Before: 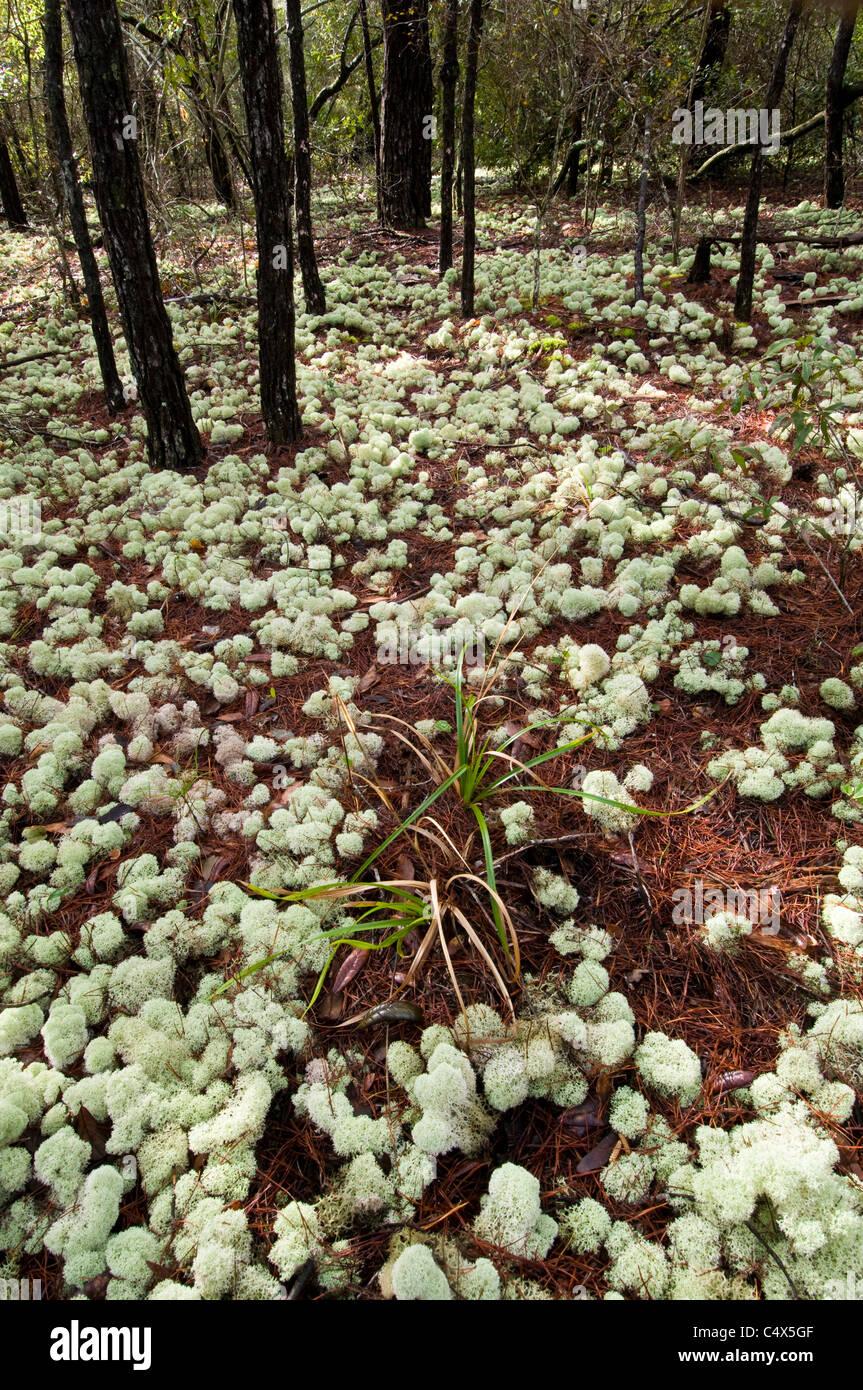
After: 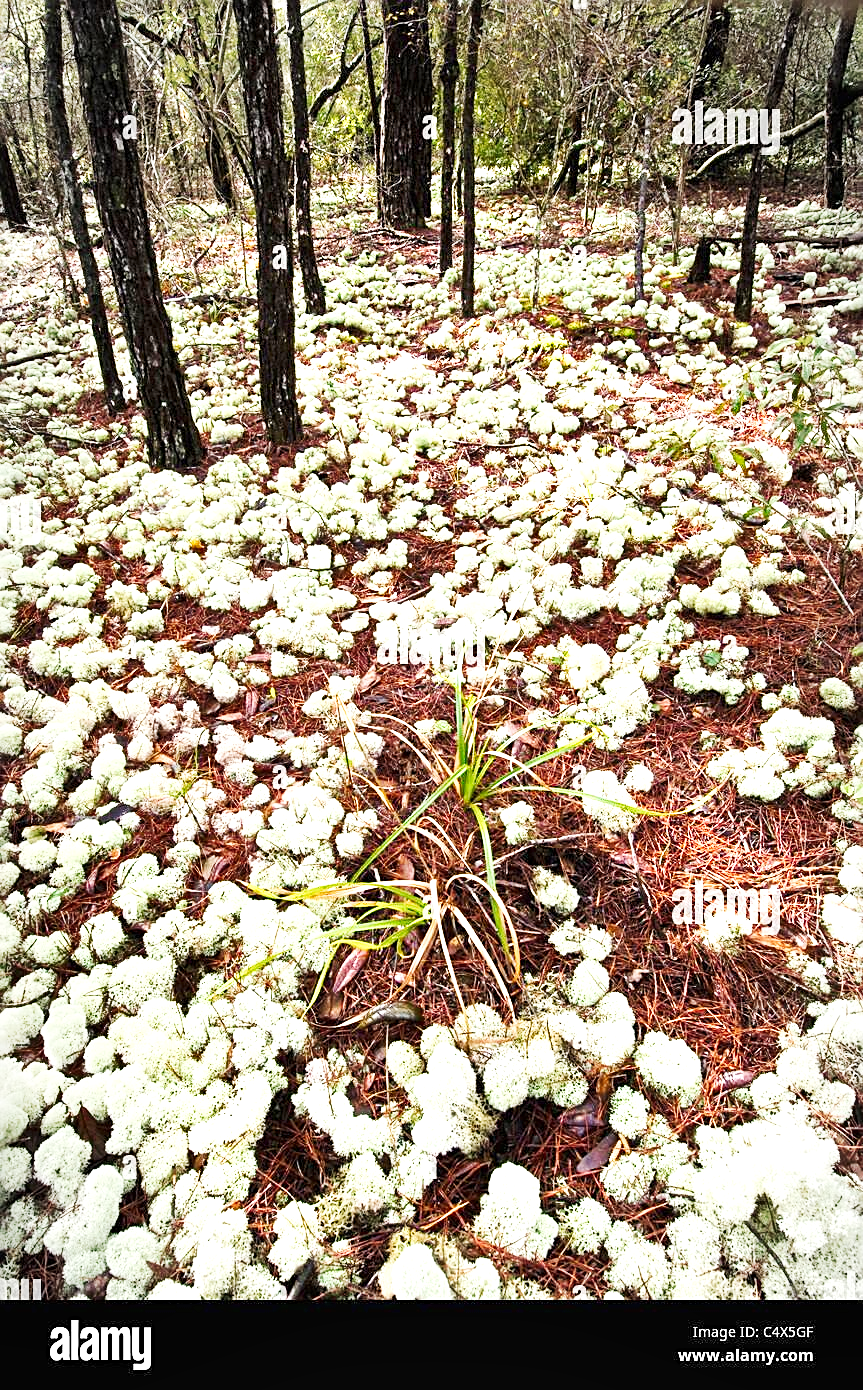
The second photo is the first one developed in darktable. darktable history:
shadows and highlights: shadows 53.05, soften with gaussian
exposure: black level correction 0, exposure 1.458 EV, compensate highlight preservation false
sharpen: on, module defaults
vignetting: brightness -0.265, automatic ratio true
tone curve: curves: ch0 [(0, 0) (0.055, 0.057) (0.258, 0.307) (0.434, 0.543) (0.517, 0.657) (0.745, 0.874) (1, 1)]; ch1 [(0, 0) (0.346, 0.307) (0.418, 0.383) (0.46, 0.439) (0.482, 0.493) (0.502, 0.497) (0.517, 0.506) (0.55, 0.561) (0.588, 0.61) (0.646, 0.688) (1, 1)]; ch2 [(0, 0) (0.346, 0.34) (0.431, 0.45) (0.485, 0.499) (0.5, 0.503) (0.527, 0.508) (0.545, 0.562) (0.679, 0.706) (1, 1)], preserve colors none
